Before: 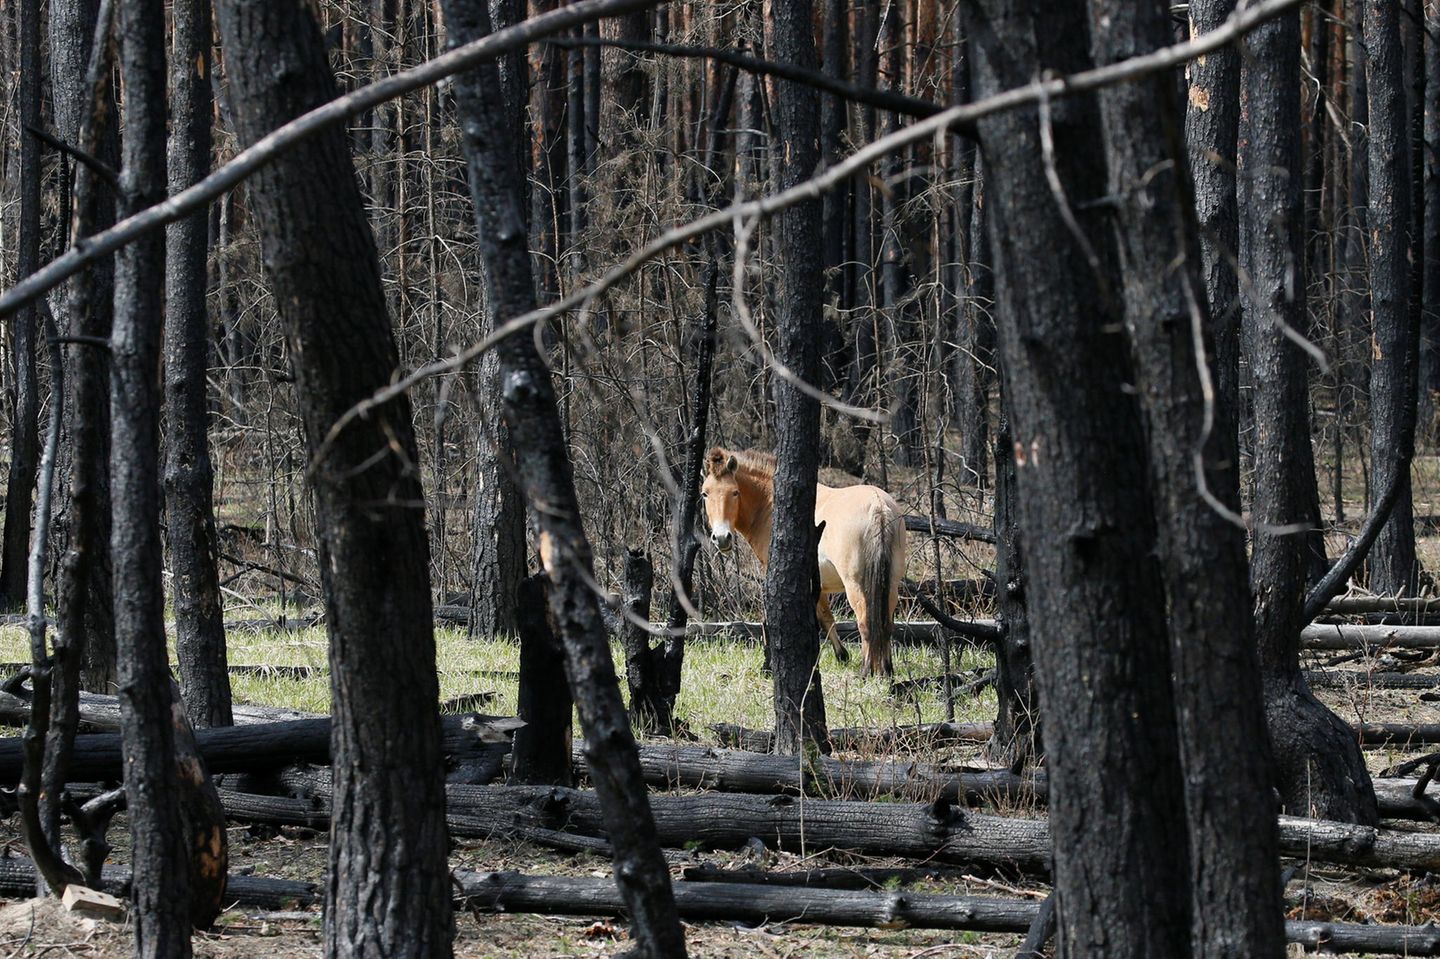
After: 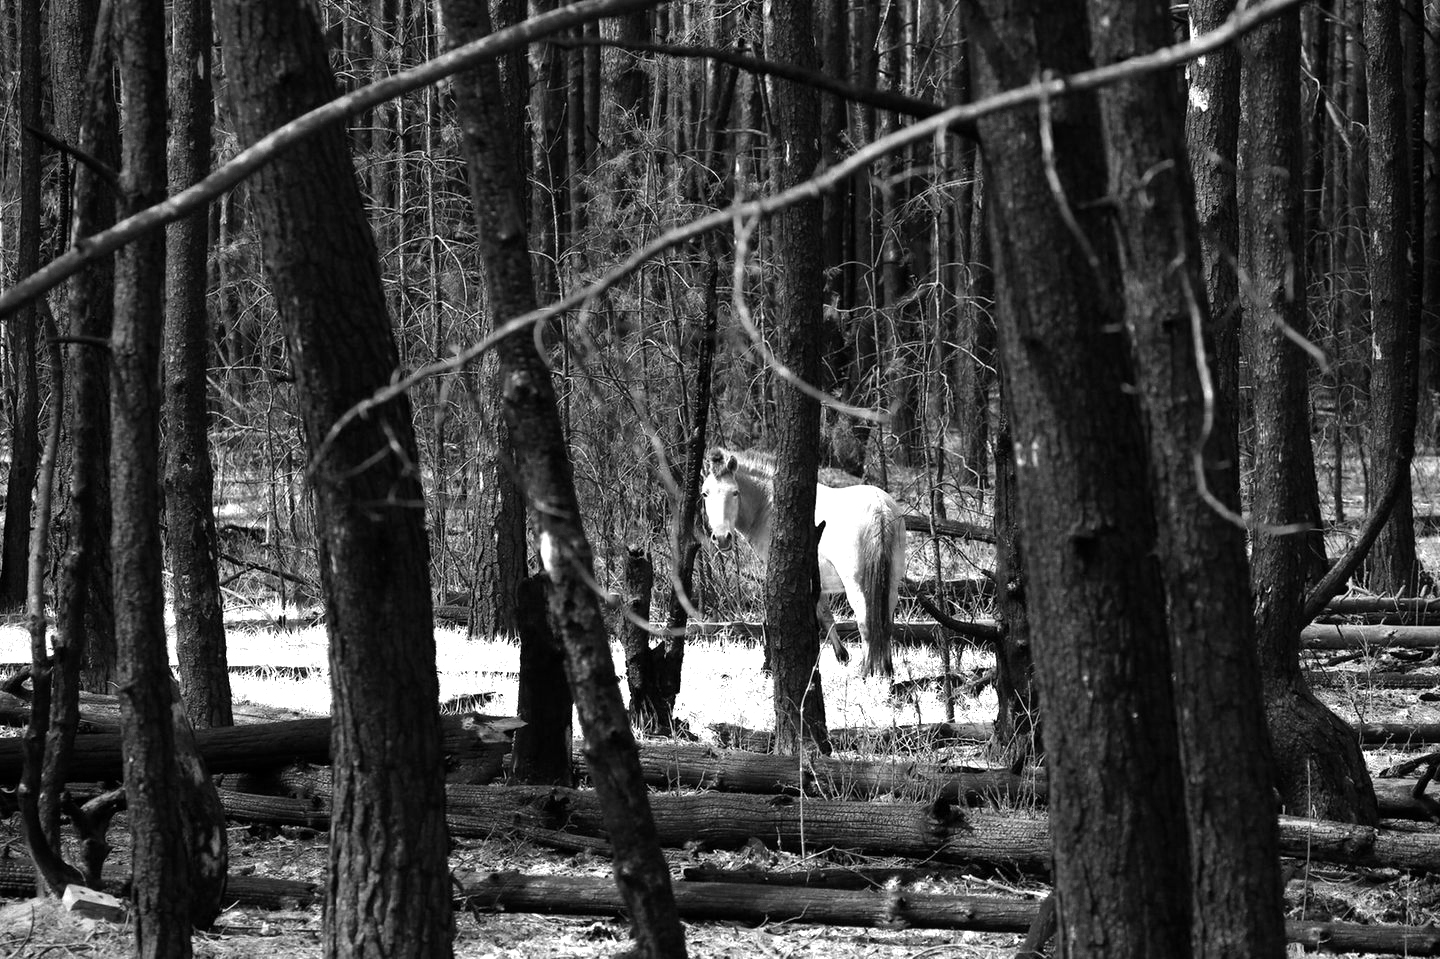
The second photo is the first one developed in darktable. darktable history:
color correction: highlights b* -0.017, saturation 2.15
color zones: curves: ch0 [(0, 0.554) (0.146, 0.662) (0.293, 0.86) (0.503, 0.774) (0.637, 0.106) (0.74, 0.072) (0.866, 0.488) (0.998, 0.569)]; ch1 [(0, 0) (0.143, 0) (0.286, 0) (0.429, 0) (0.571, 0) (0.714, 0) (0.857, 0)]
vignetting: on, module defaults
